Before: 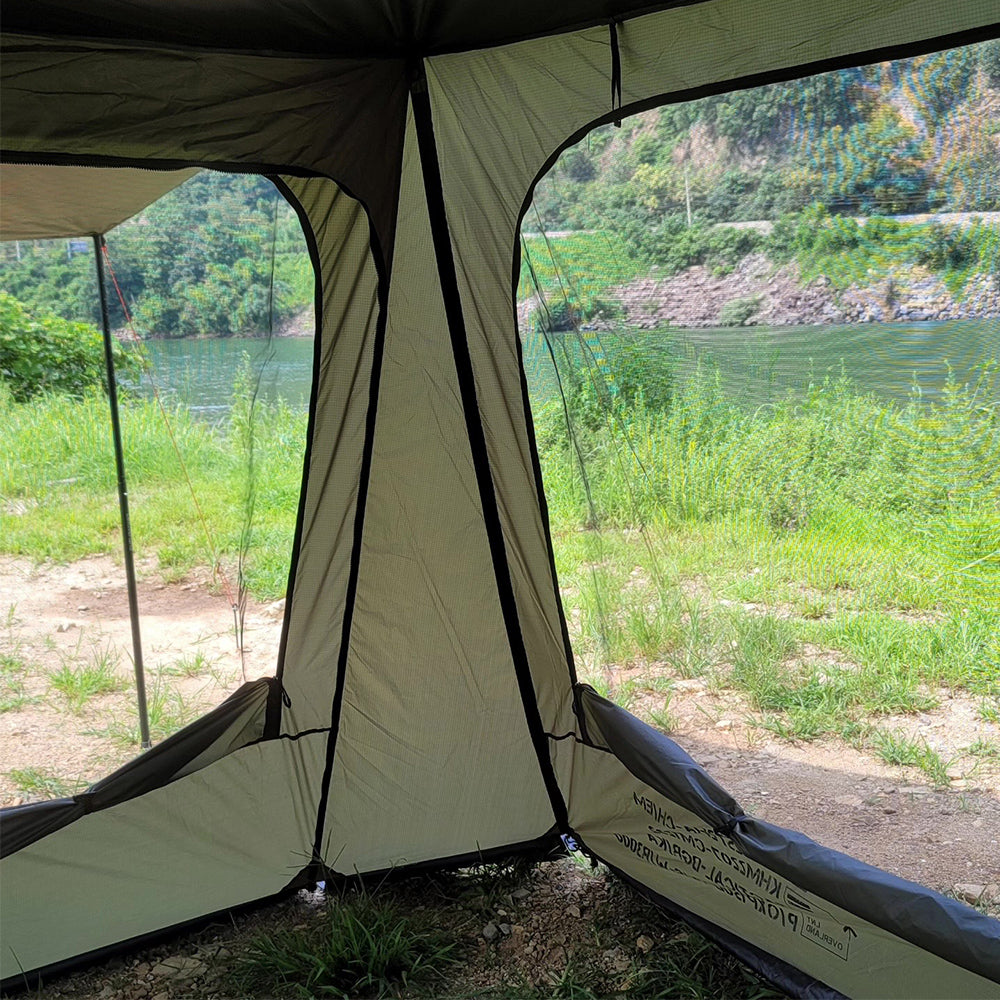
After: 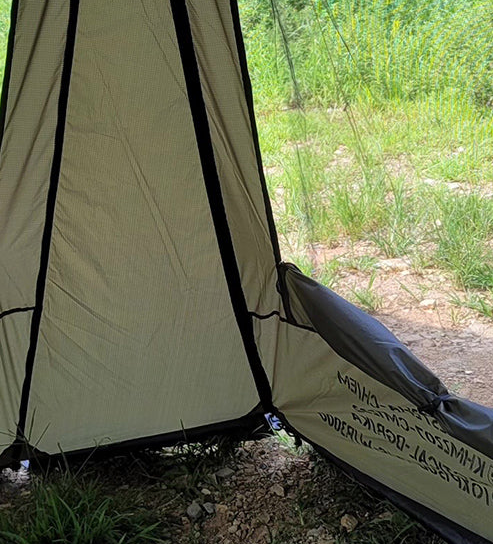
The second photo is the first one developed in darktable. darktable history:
crop: left 29.615%, top 42.109%, right 21.001%, bottom 3.463%
